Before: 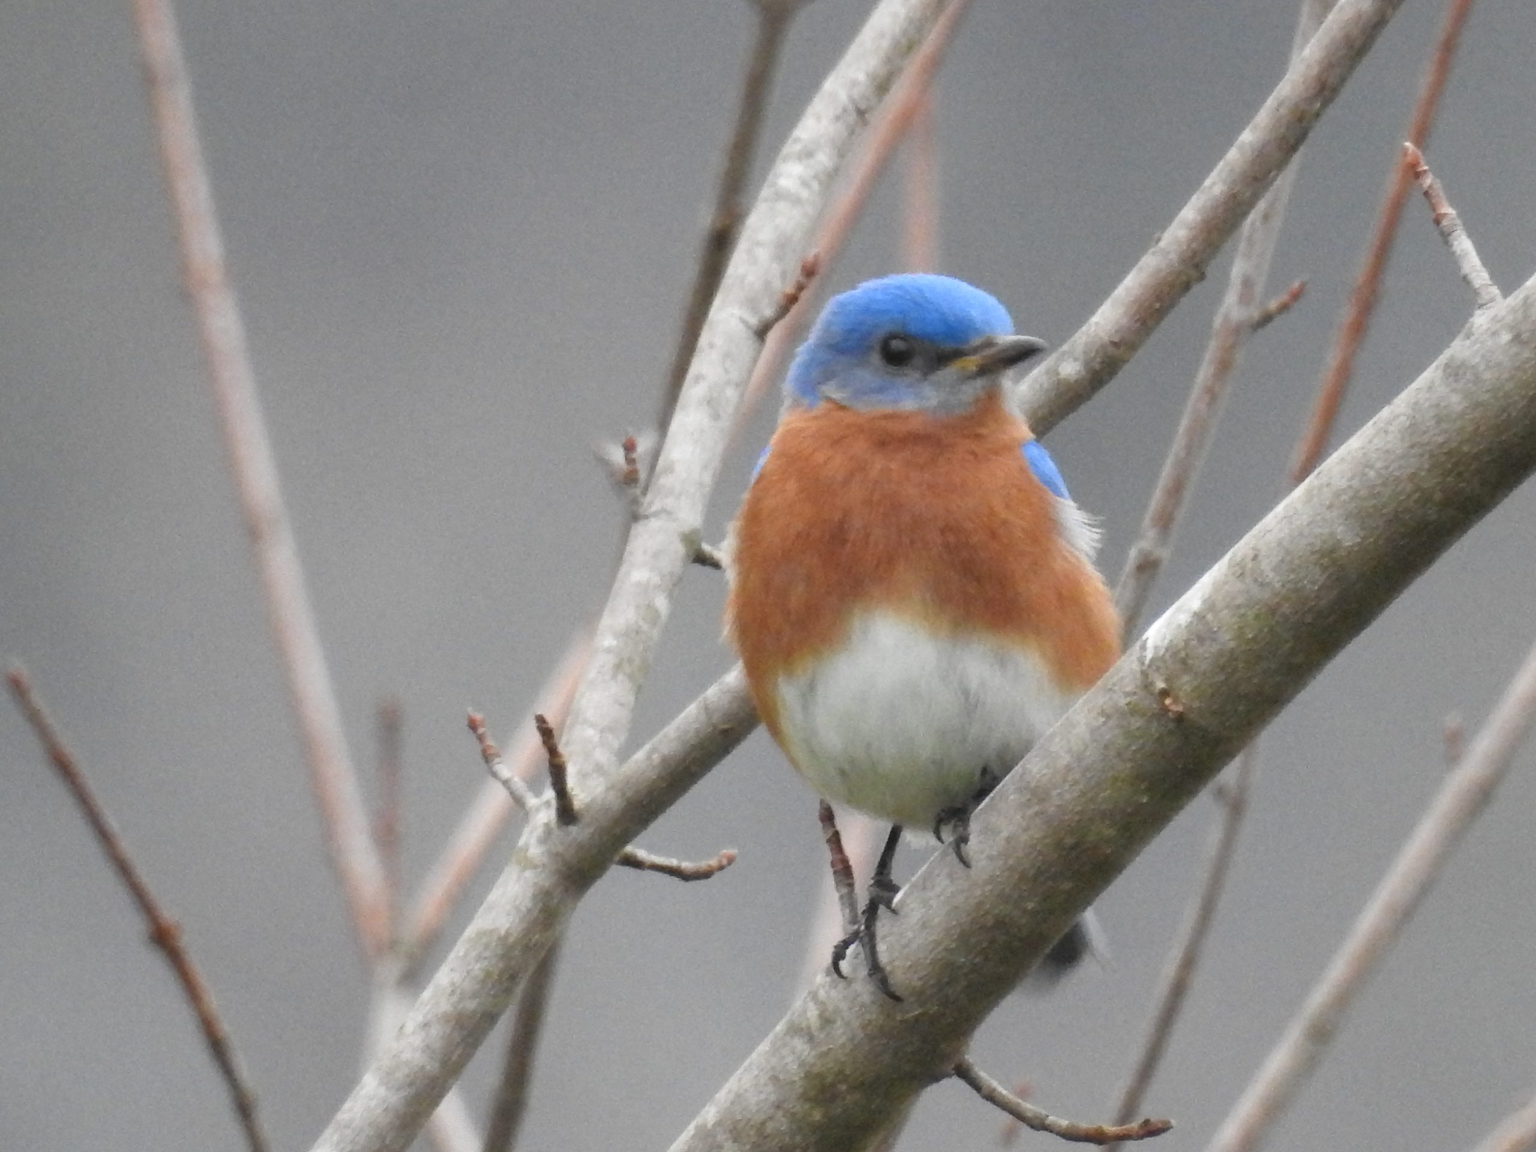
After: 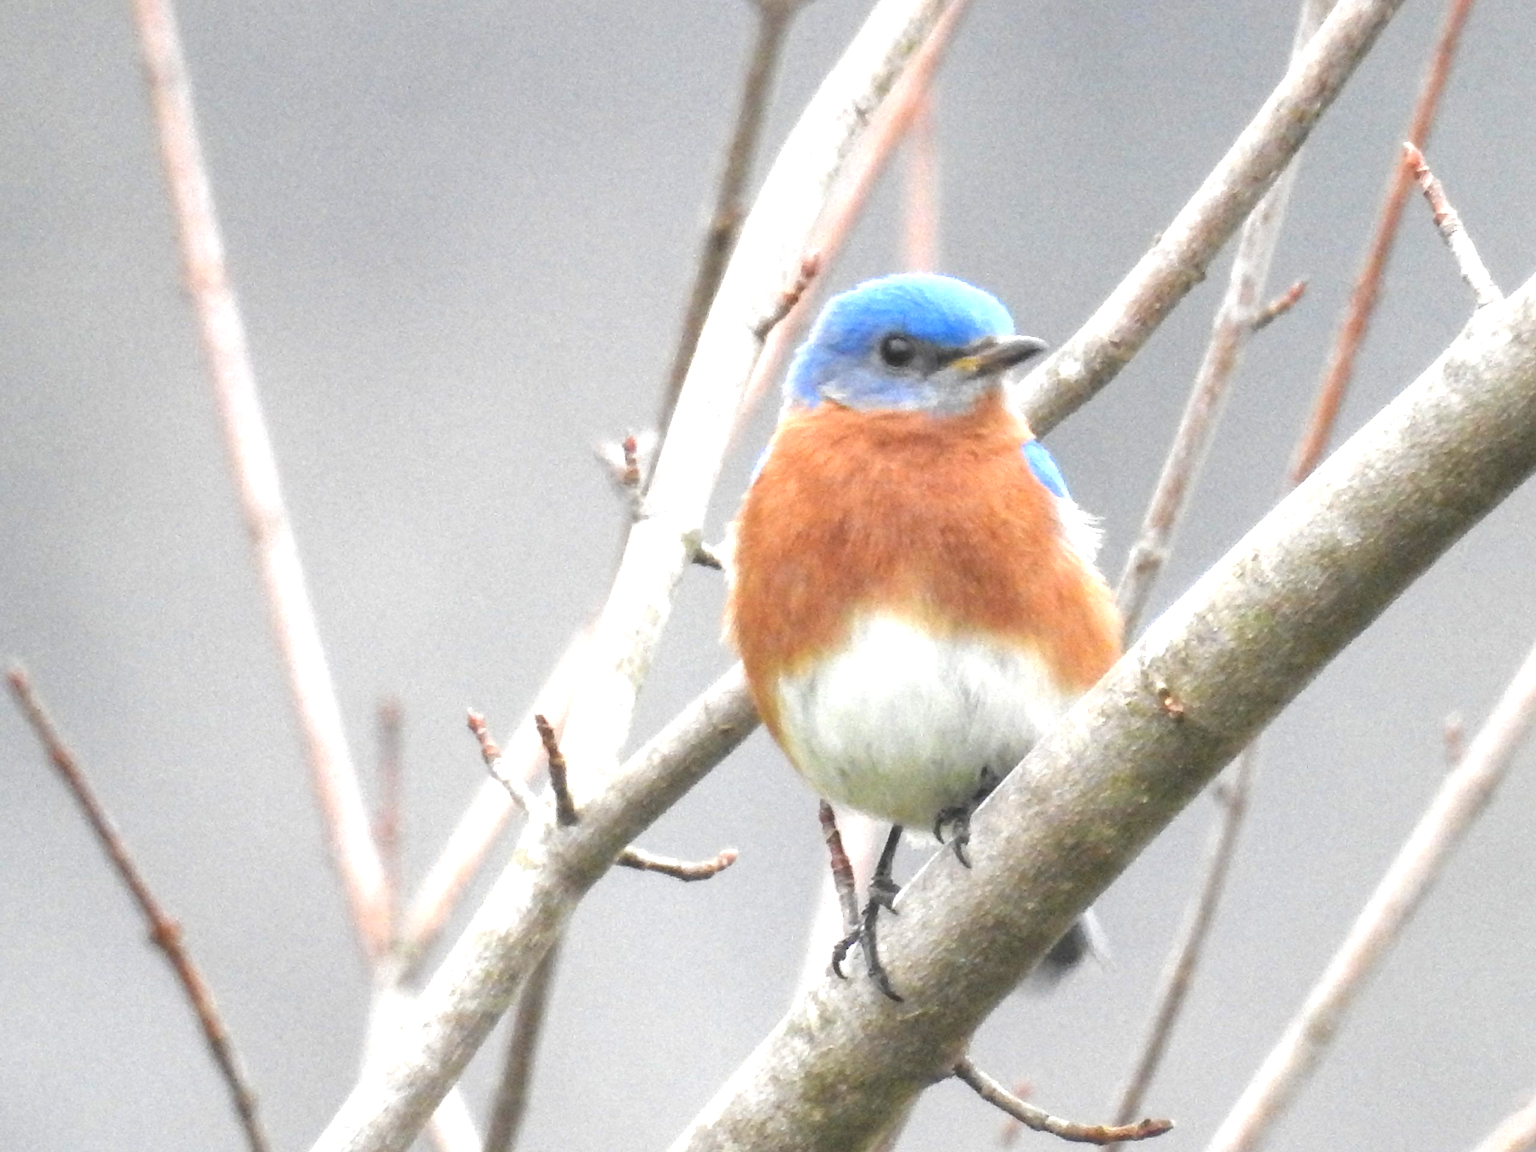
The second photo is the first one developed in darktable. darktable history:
levels: levels [0, 0.476, 0.951]
local contrast: detail 110%
exposure: black level correction 0, exposure 1 EV, compensate exposure bias true, compensate highlight preservation false
